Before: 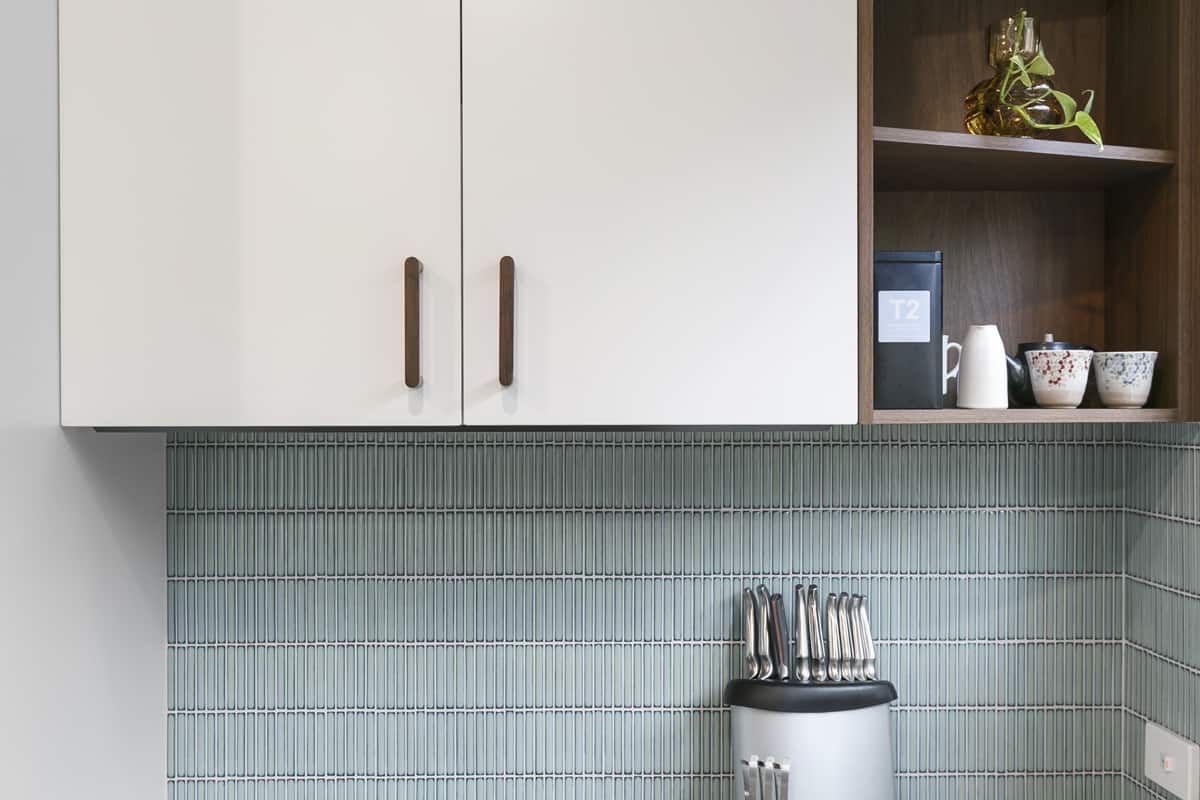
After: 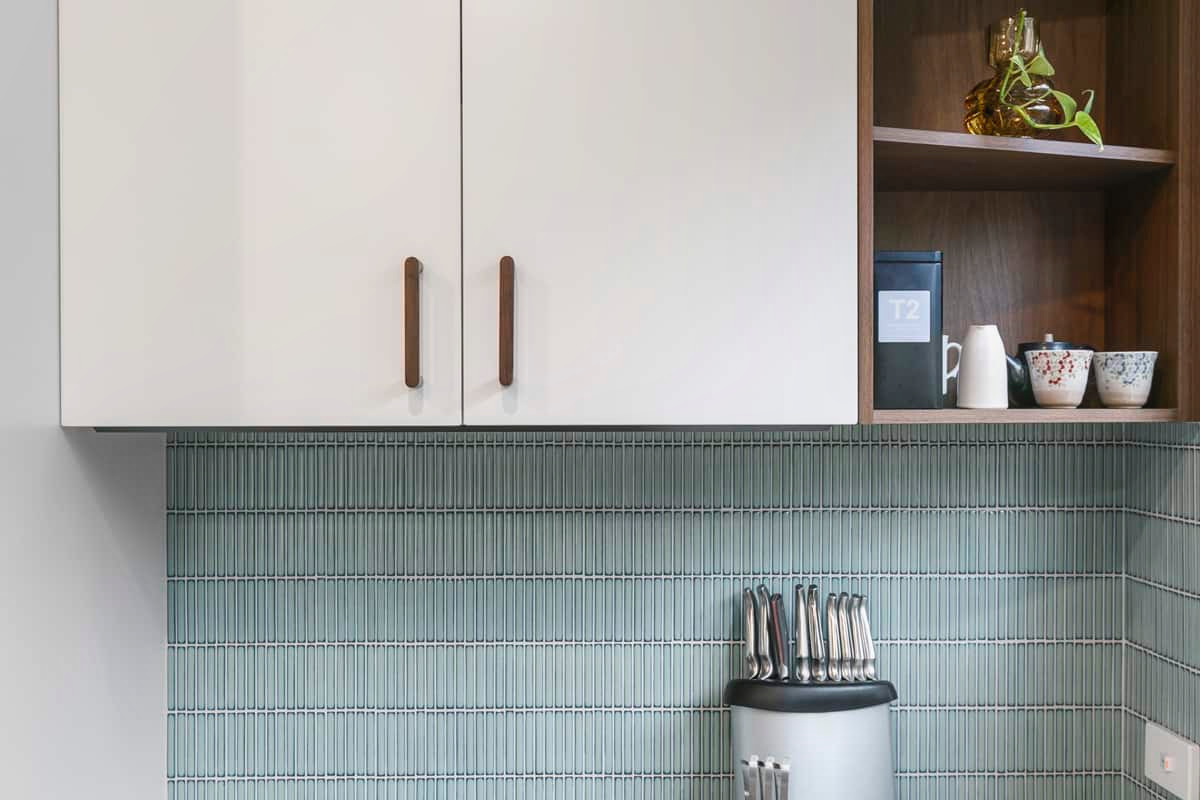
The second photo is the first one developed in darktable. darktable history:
local contrast: detail 110%
contrast brightness saturation: contrast -0.013, brightness -0.012, saturation 0.042
